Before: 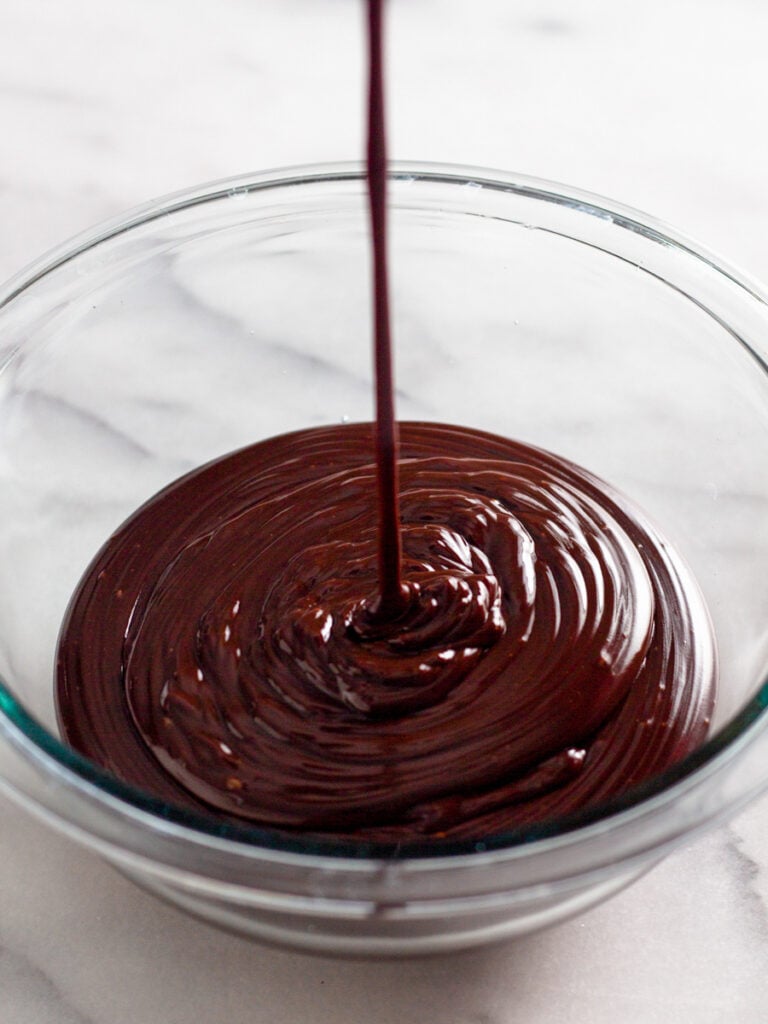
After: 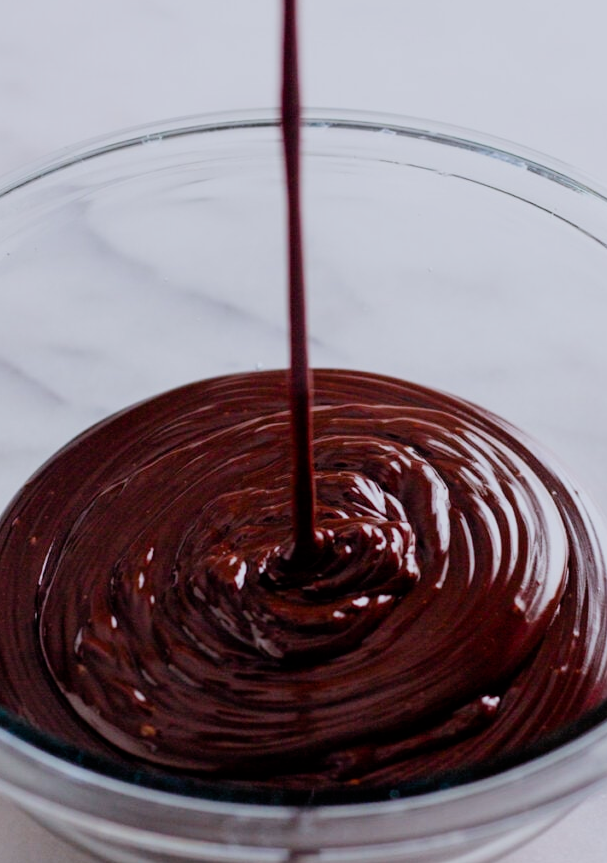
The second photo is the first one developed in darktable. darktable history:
filmic rgb: black relative exposure -7.65 EV, white relative exposure 4.56 EV, hardness 3.61, iterations of high-quality reconstruction 0
contrast brightness saturation: saturation 0.123
crop: left 11.245%, top 5.205%, right 9.59%, bottom 10.483%
color calibration: illuminant as shot in camera, x 0.358, y 0.373, temperature 4628.91 K
